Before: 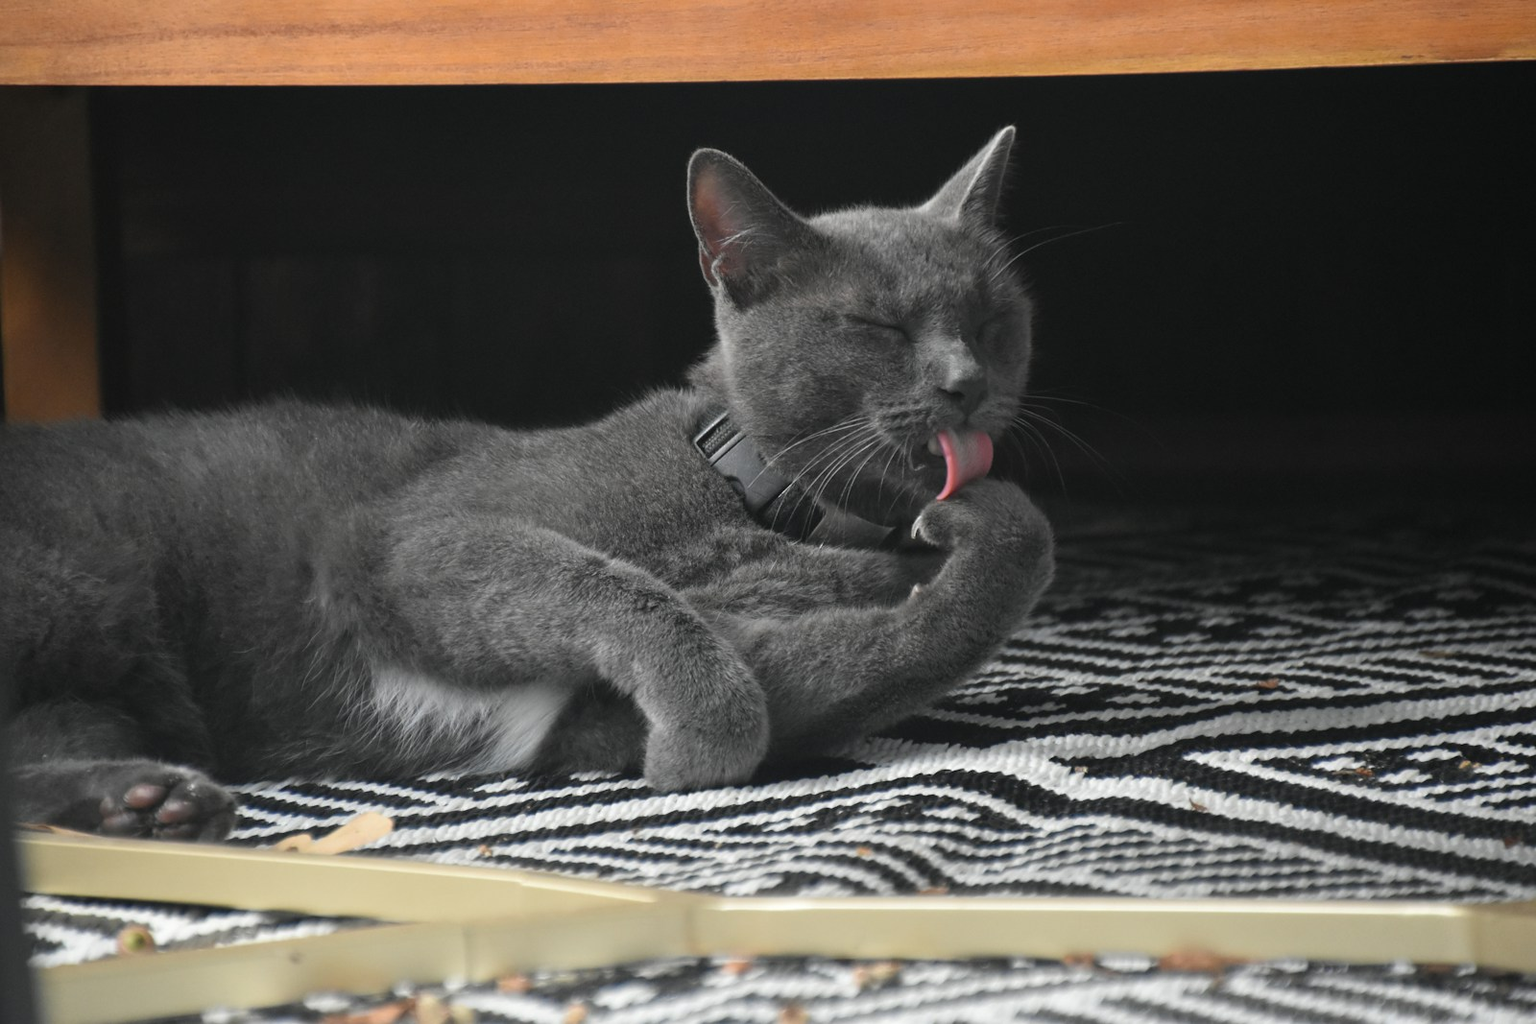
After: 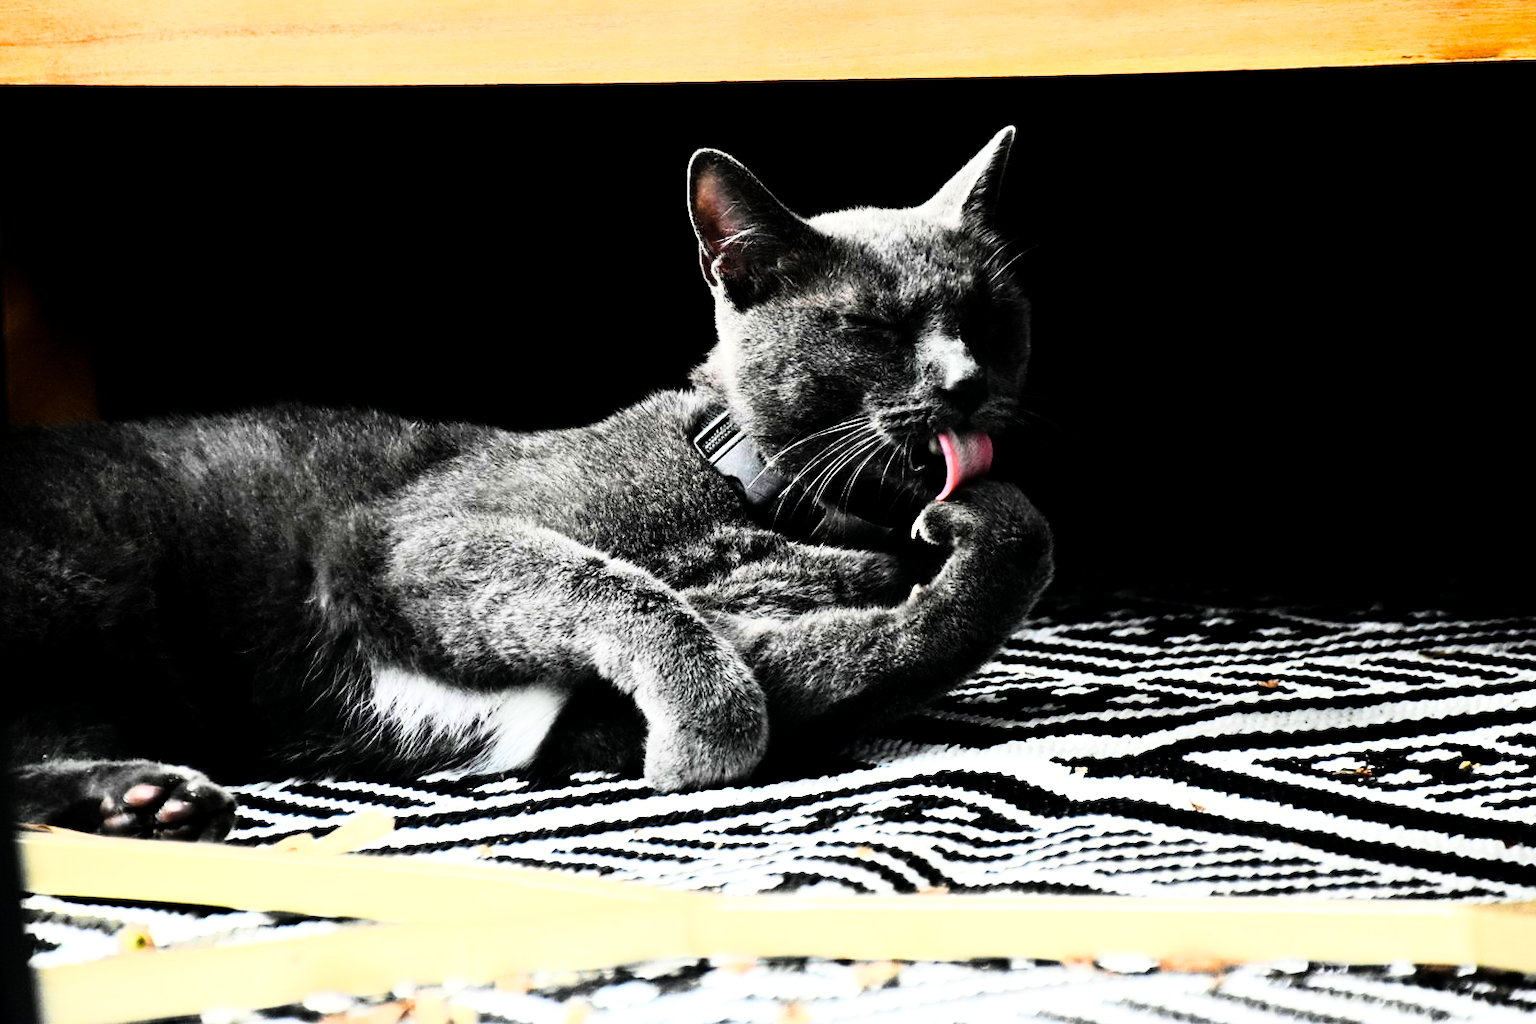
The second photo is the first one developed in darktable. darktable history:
color balance rgb: shadows lift › luminance -9.41%, highlights gain › luminance 17.6%, global offset › luminance -1.45%, perceptual saturation grading › highlights -17.77%, perceptual saturation grading › mid-tones 33.1%, perceptual saturation grading › shadows 50.52%, global vibrance 24.22%
tone equalizer: -8 EV -1.08 EV, -7 EV -1.01 EV, -6 EV -0.867 EV, -5 EV -0.578 EV, -3 EV 0.578 EV, -2 EV 0.867 EV, -1 EV 1.01 EV, +0 EV 1.08 EV, edges refinement/feathering 500, mask exposure compensation -1.57 EV, preserve details no
rgb curve: curves: ch0 [(0, 0) (0.21, 0.15) (0.24, 0.21) (0.5, 0.75) (0.75, 0.96) (0.89, 0.99) (1, 1)]; ch1 [(0, 0.02) (0.21, 0.13) (0.25, 0.2) (0.5, 0.67) (0.75, 0.9) (0.89, 0.97) (1, 1)]; ch2 [(0, 0.02) (0.21, 0.13) (0.25, 0.2) (0.5, 0.67) (0.75, 0.9) (0.89, 0.97) (1, 1)], compensate middle gray true
